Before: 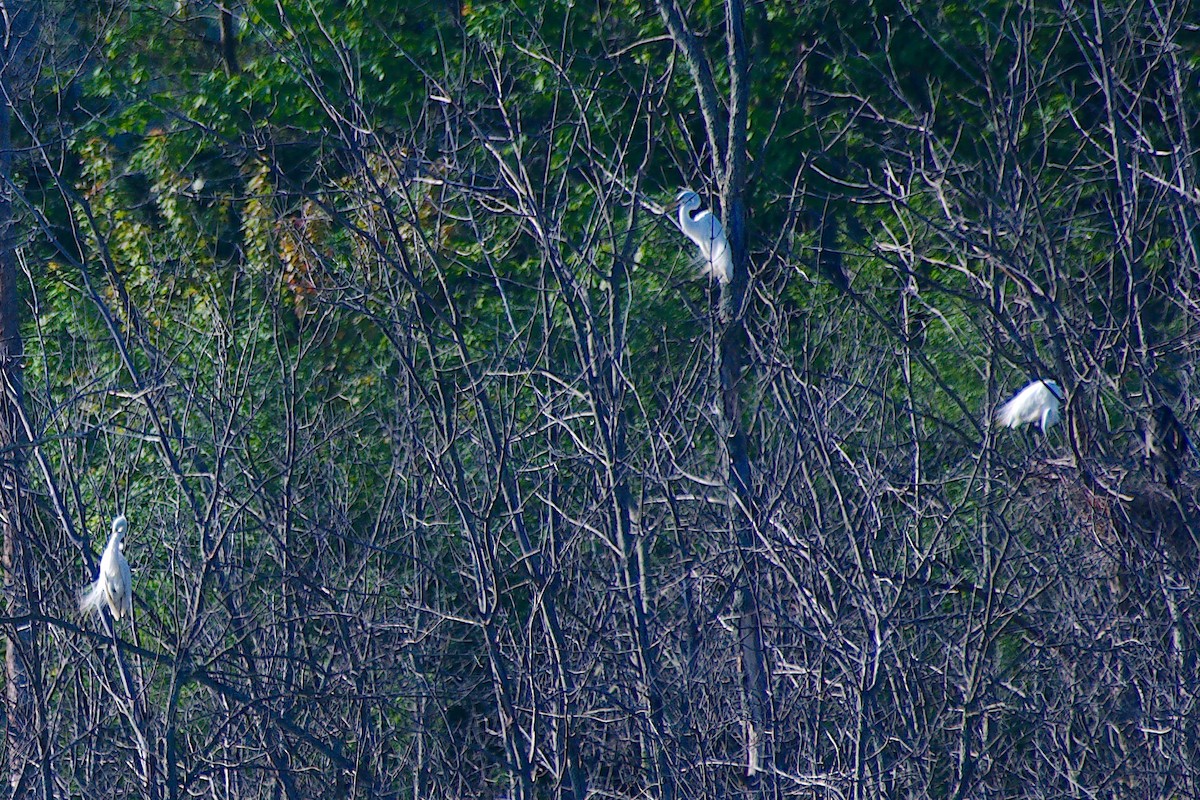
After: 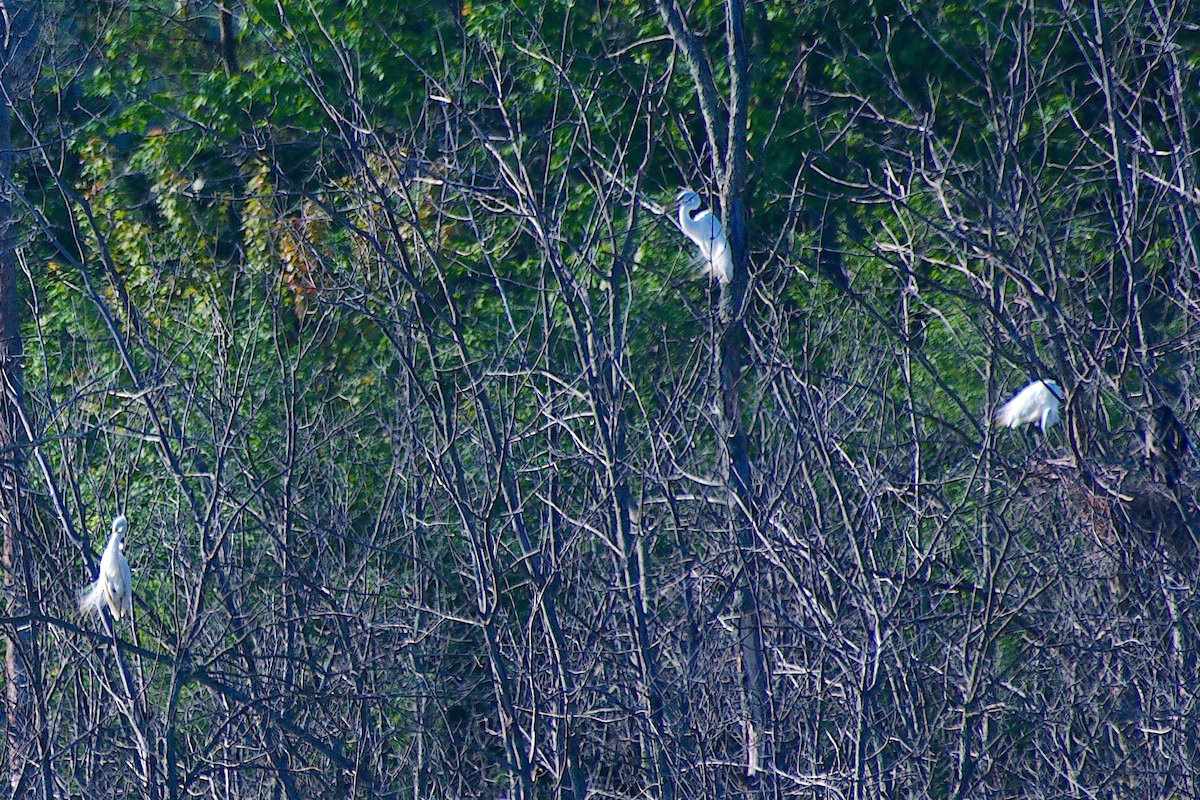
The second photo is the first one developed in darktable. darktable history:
exposure: exposure 0.2 EV, compensate highlight preservation false
shadows and highlights: shadows 29.61, highlights -30.47, low approximation 0.01, soften with gaussian
